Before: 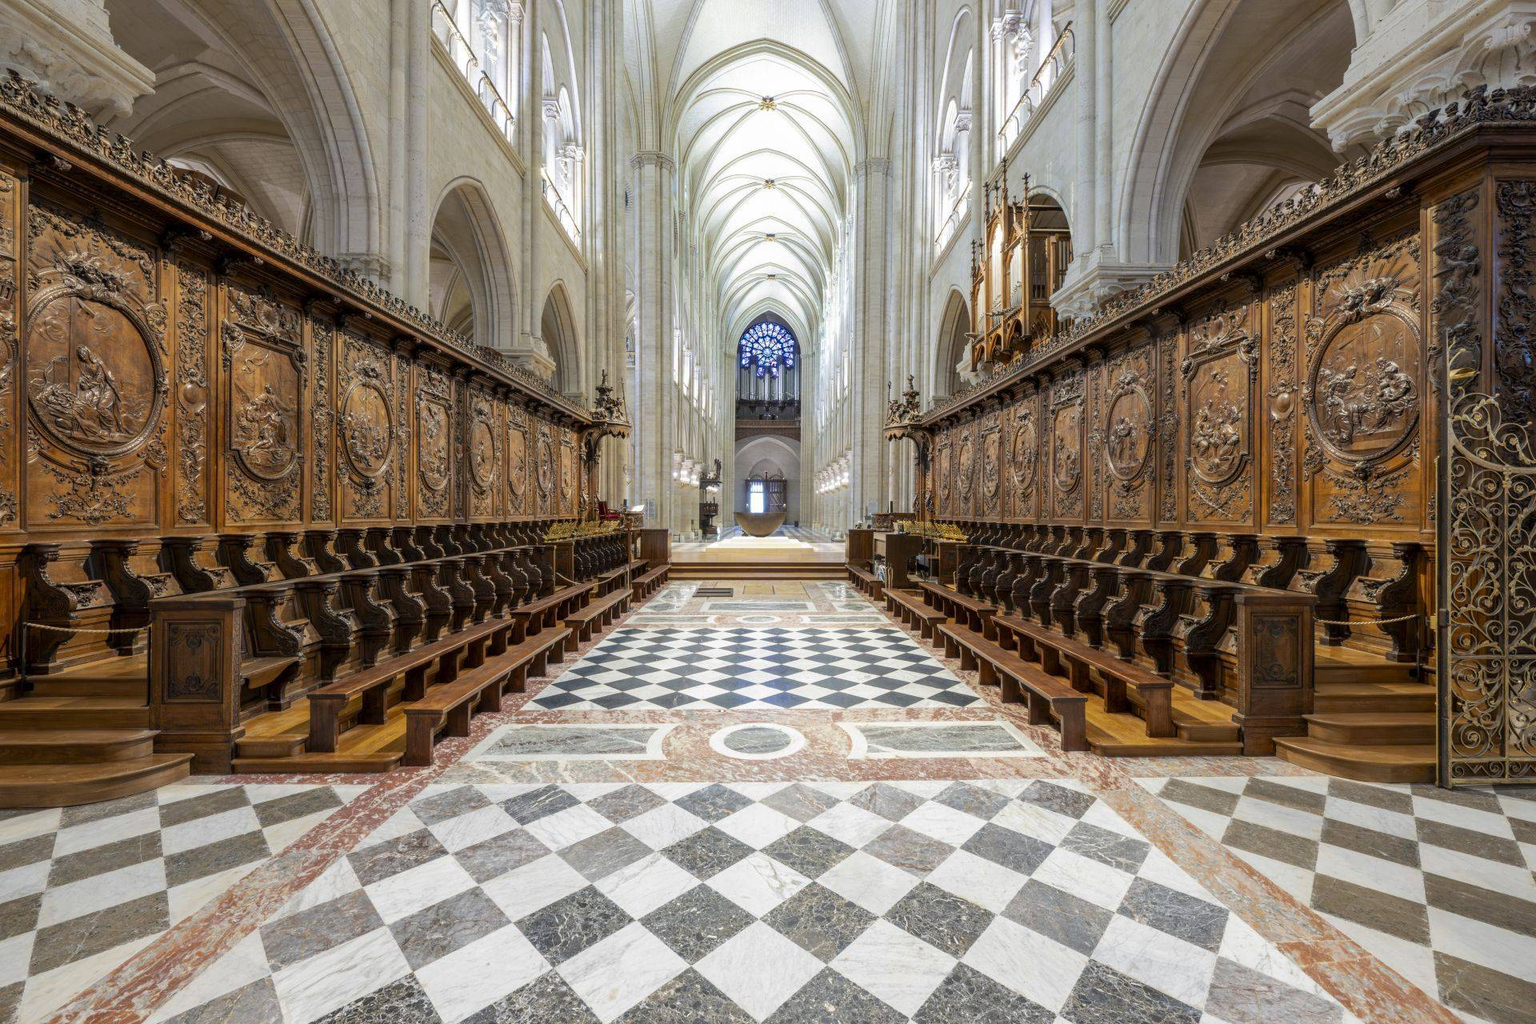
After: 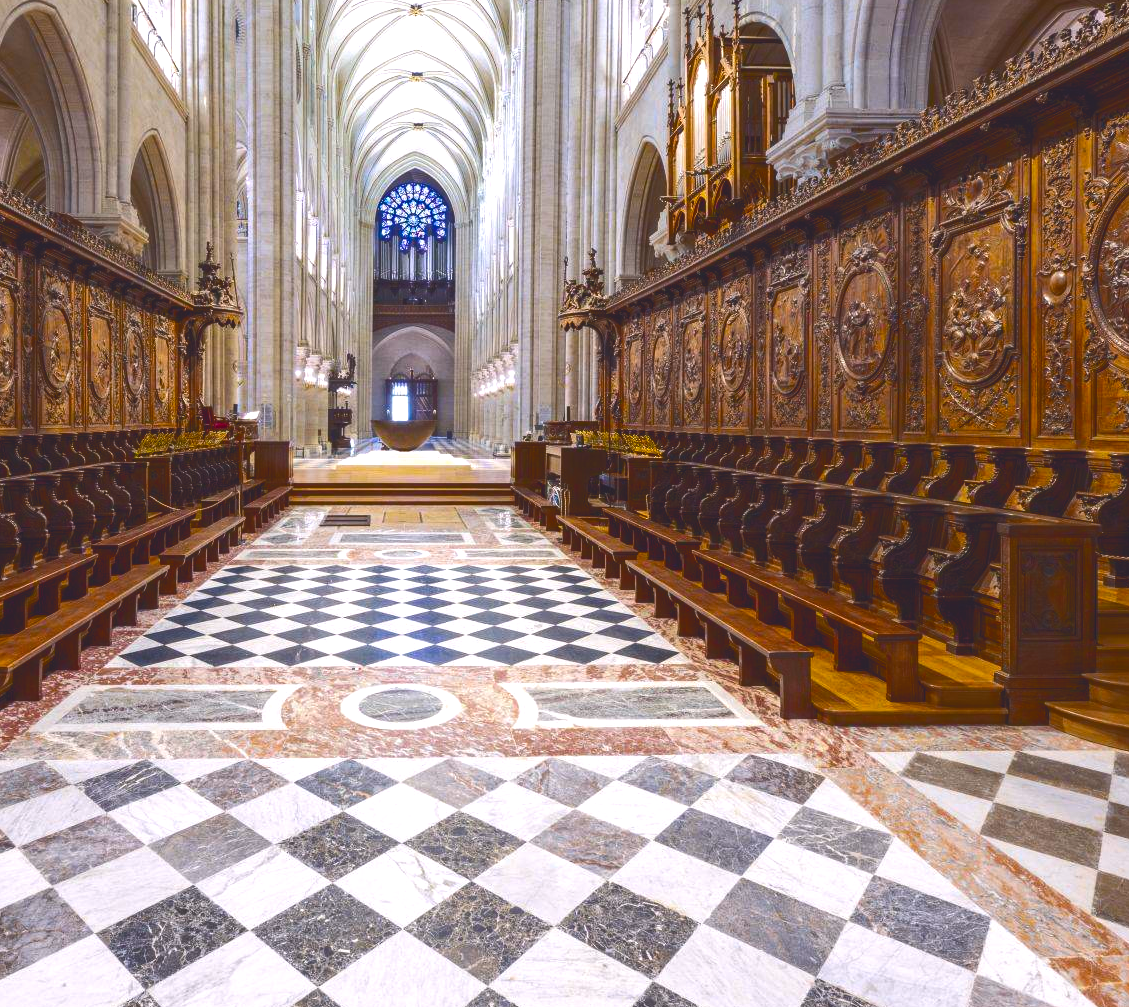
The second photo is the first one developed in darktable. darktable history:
crop and rotate: left 28.439%, top 17.264%, right 12.745%, bottom 4.041%
tone curve: curves: ch0 [(0, 0.142) (0.384, 0.314) (0.752, 0.711) (0.991, 0.95)]; ch1 [(0.006, 0.129) (0.346, 0.384) (1, 1)]; ch2 [(0.003, 0.057) (0.261, 0.248) (1, 1)], color space Lab, independent channels, preserve colors none
color balance rgb: perceptual saturation grading › global saturation 30.84%, perceptual brilliance grading › global brilliance 24.836%, global vibrance 20%
exposure: exposure -0.42 EV, compensate exposure bias true, compensate highlight preservation false
base curve: preserve colors none
